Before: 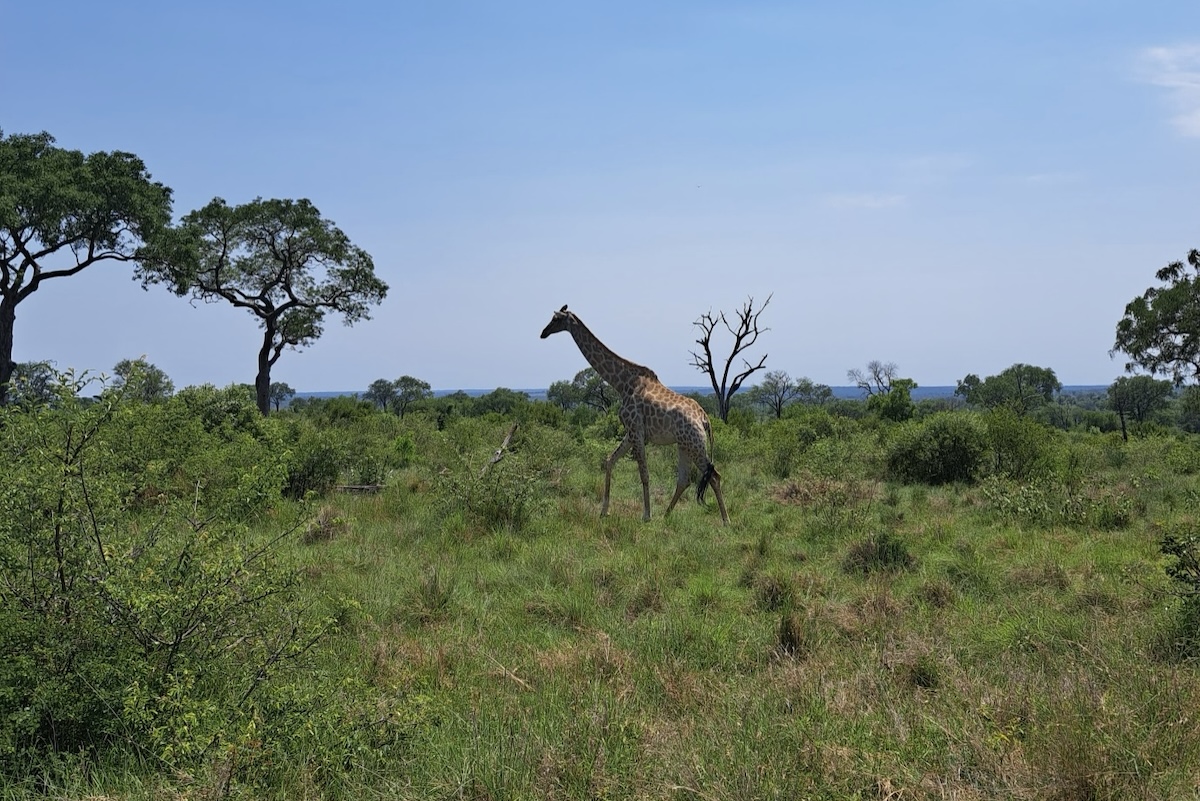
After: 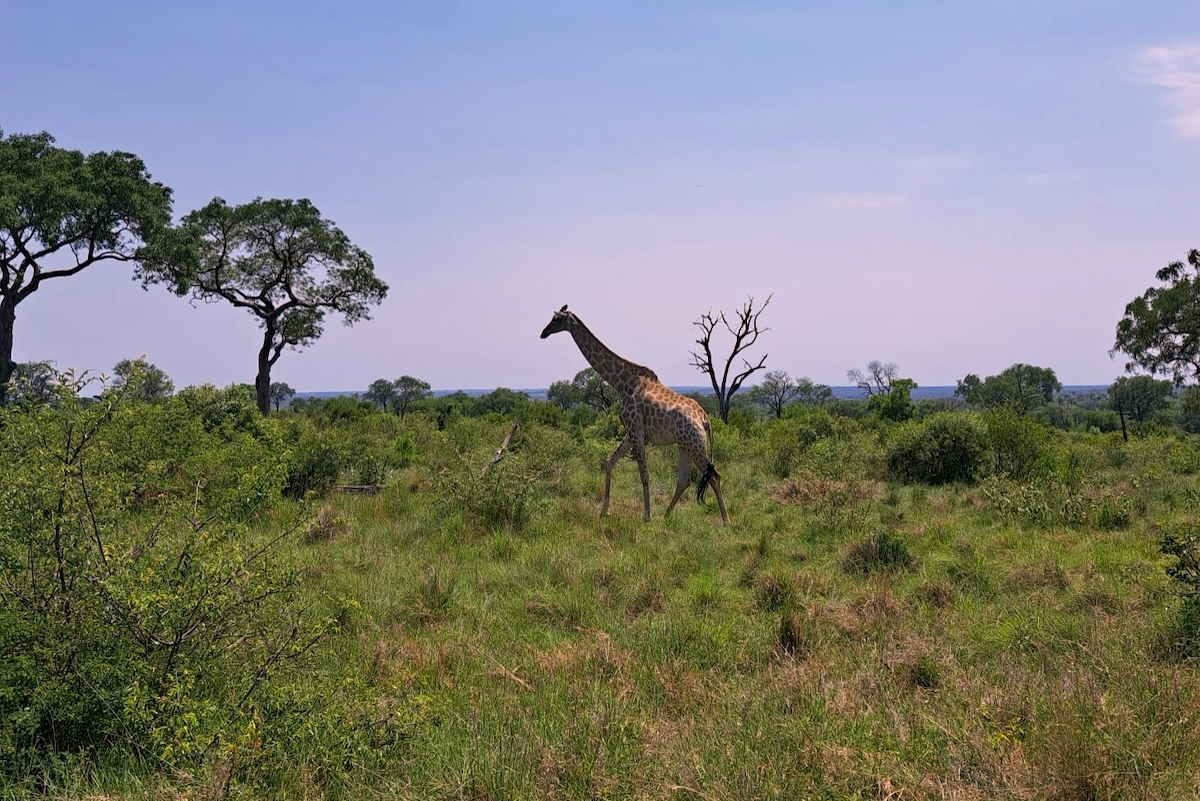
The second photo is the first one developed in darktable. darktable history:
color correction: highlights a* 12.27, highlights b* 5.49
local contrast: highlights 106%, shadows 100%, detail 120%, midtone range 0.2
